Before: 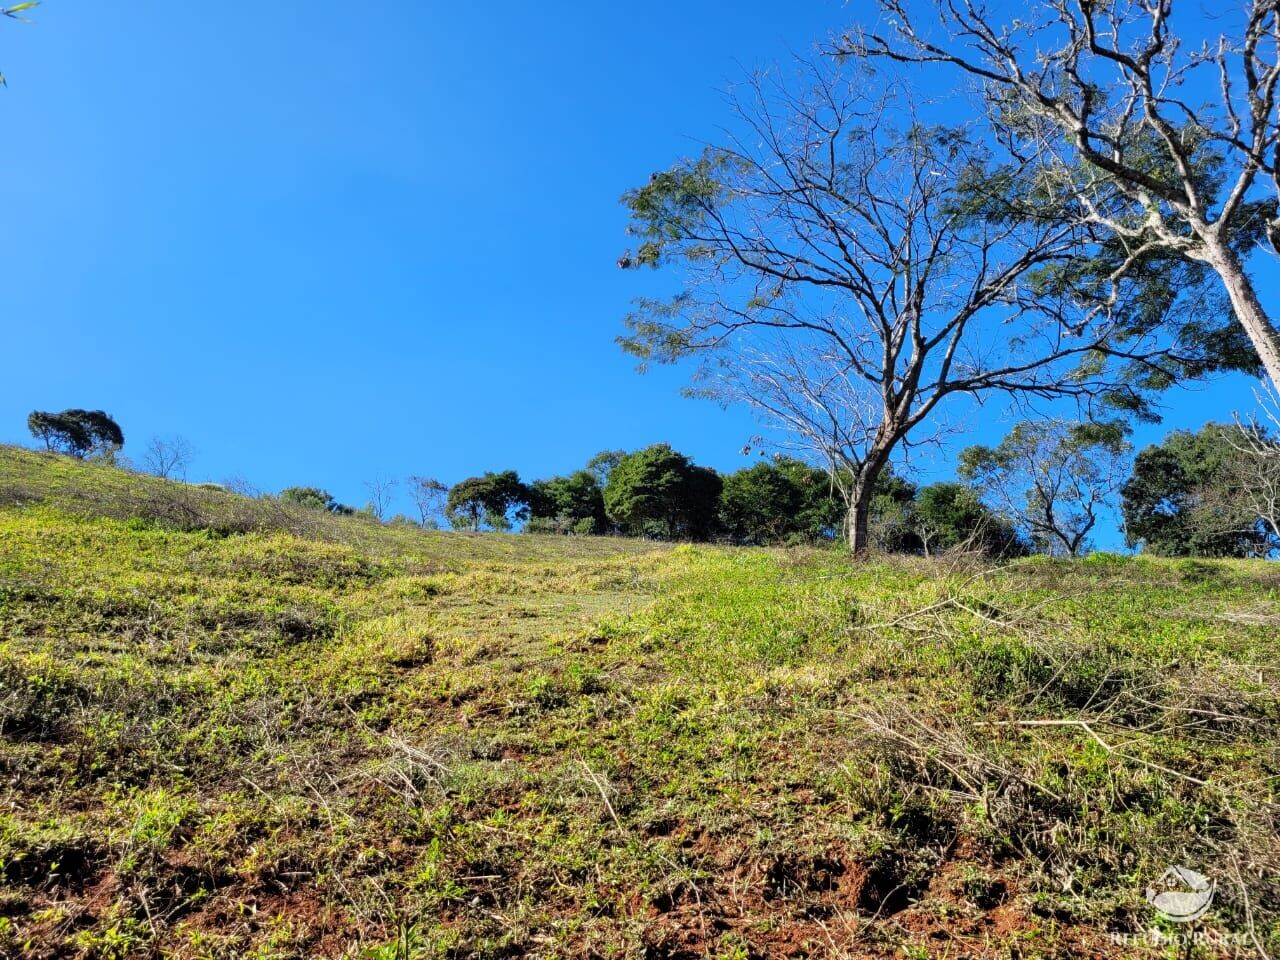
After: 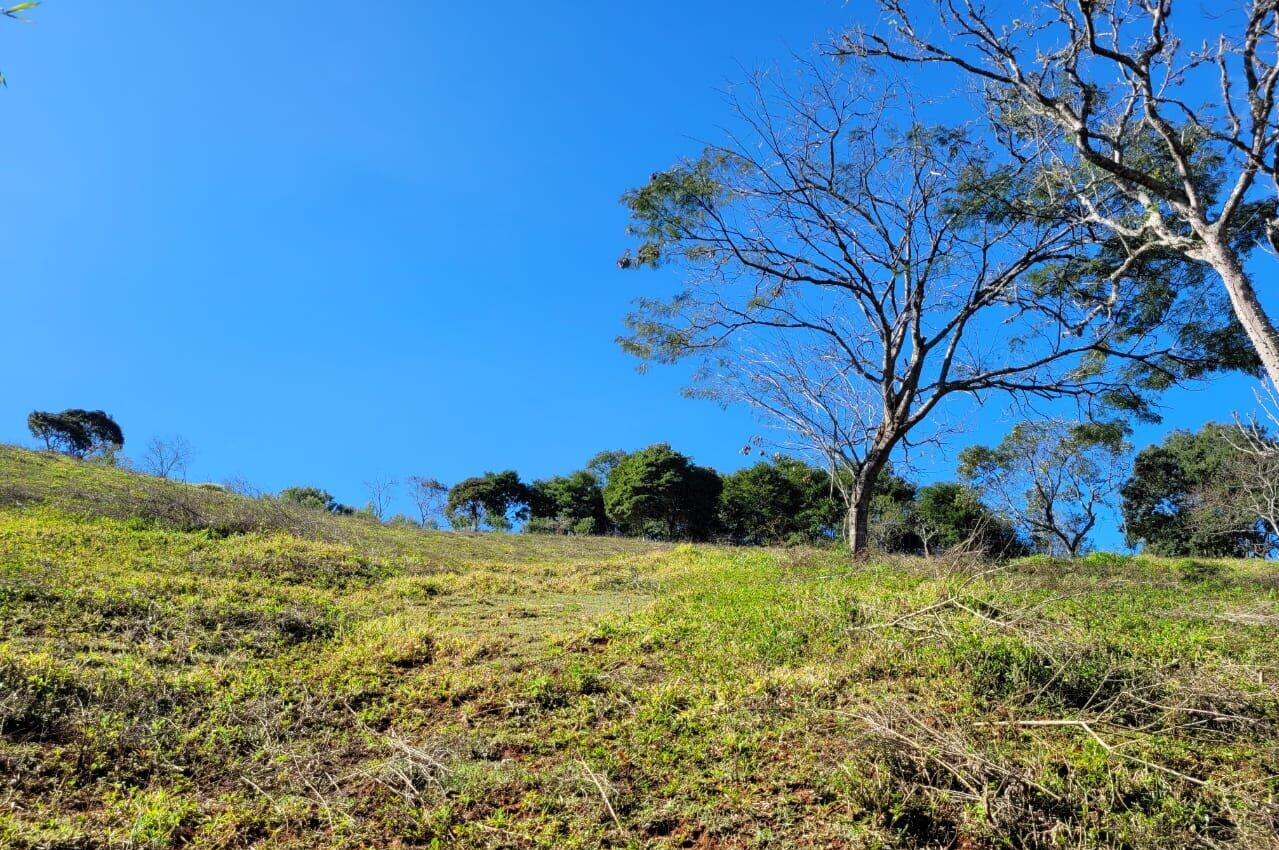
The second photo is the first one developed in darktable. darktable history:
crop and rotate: top 0%, bottom 11.377%
